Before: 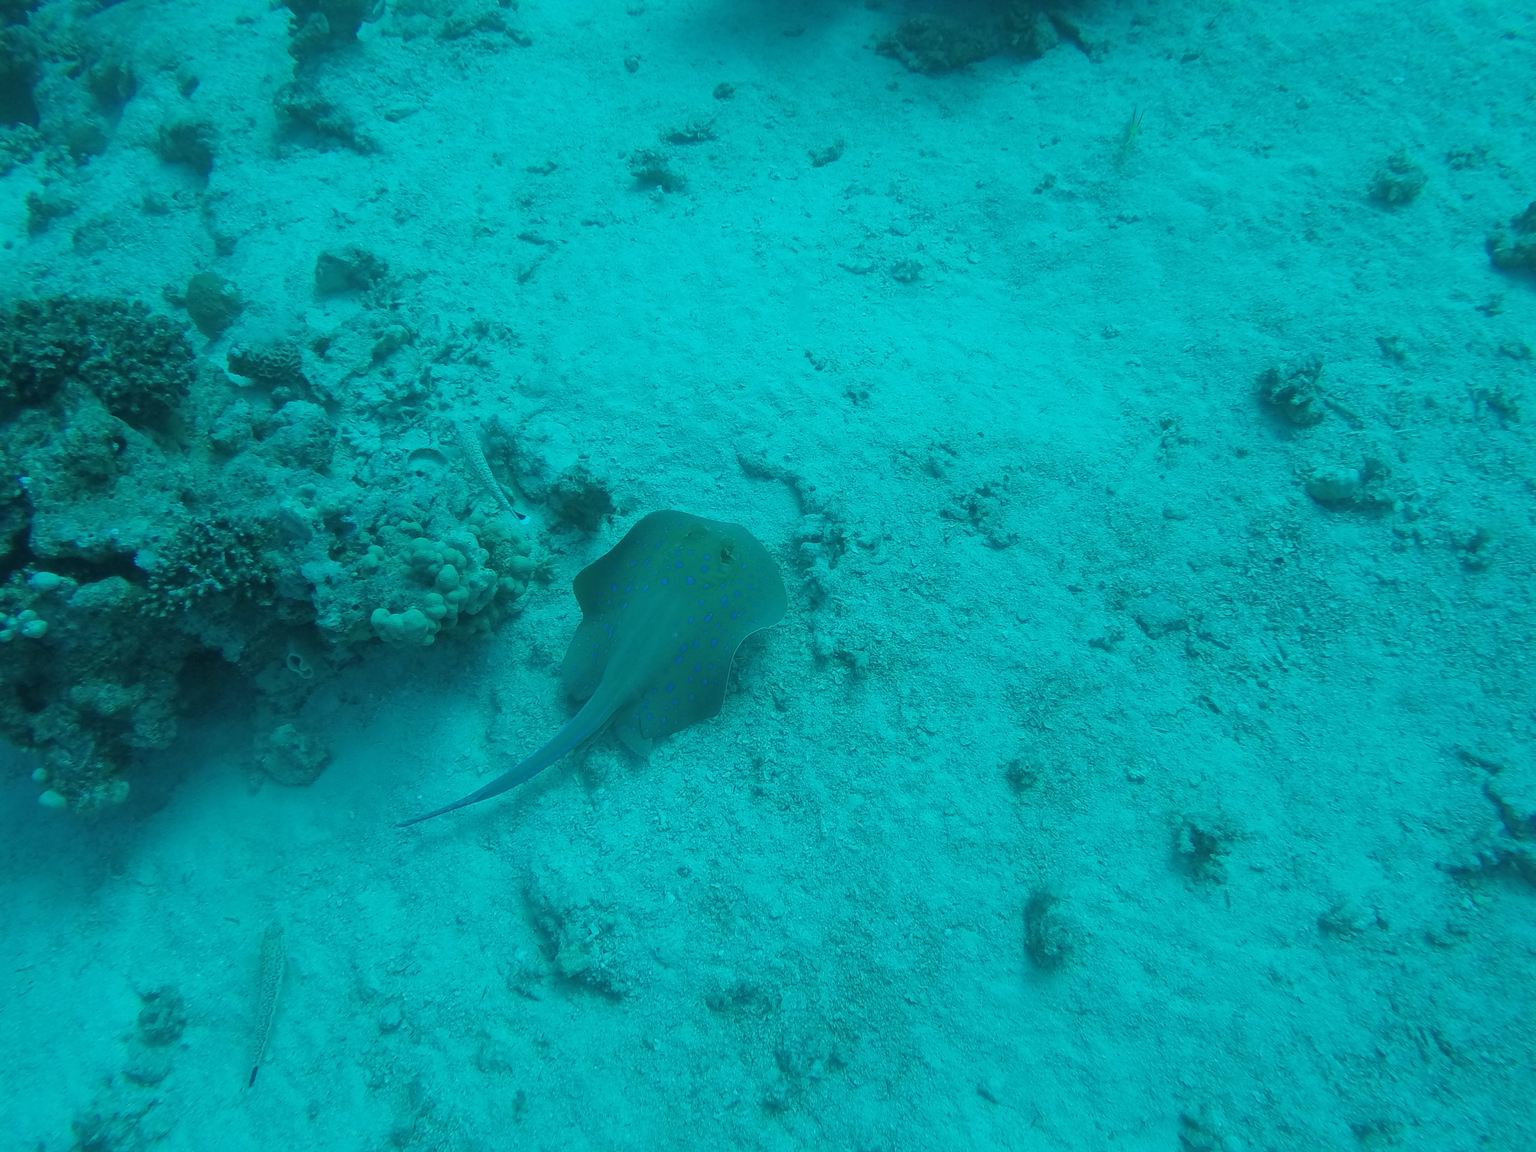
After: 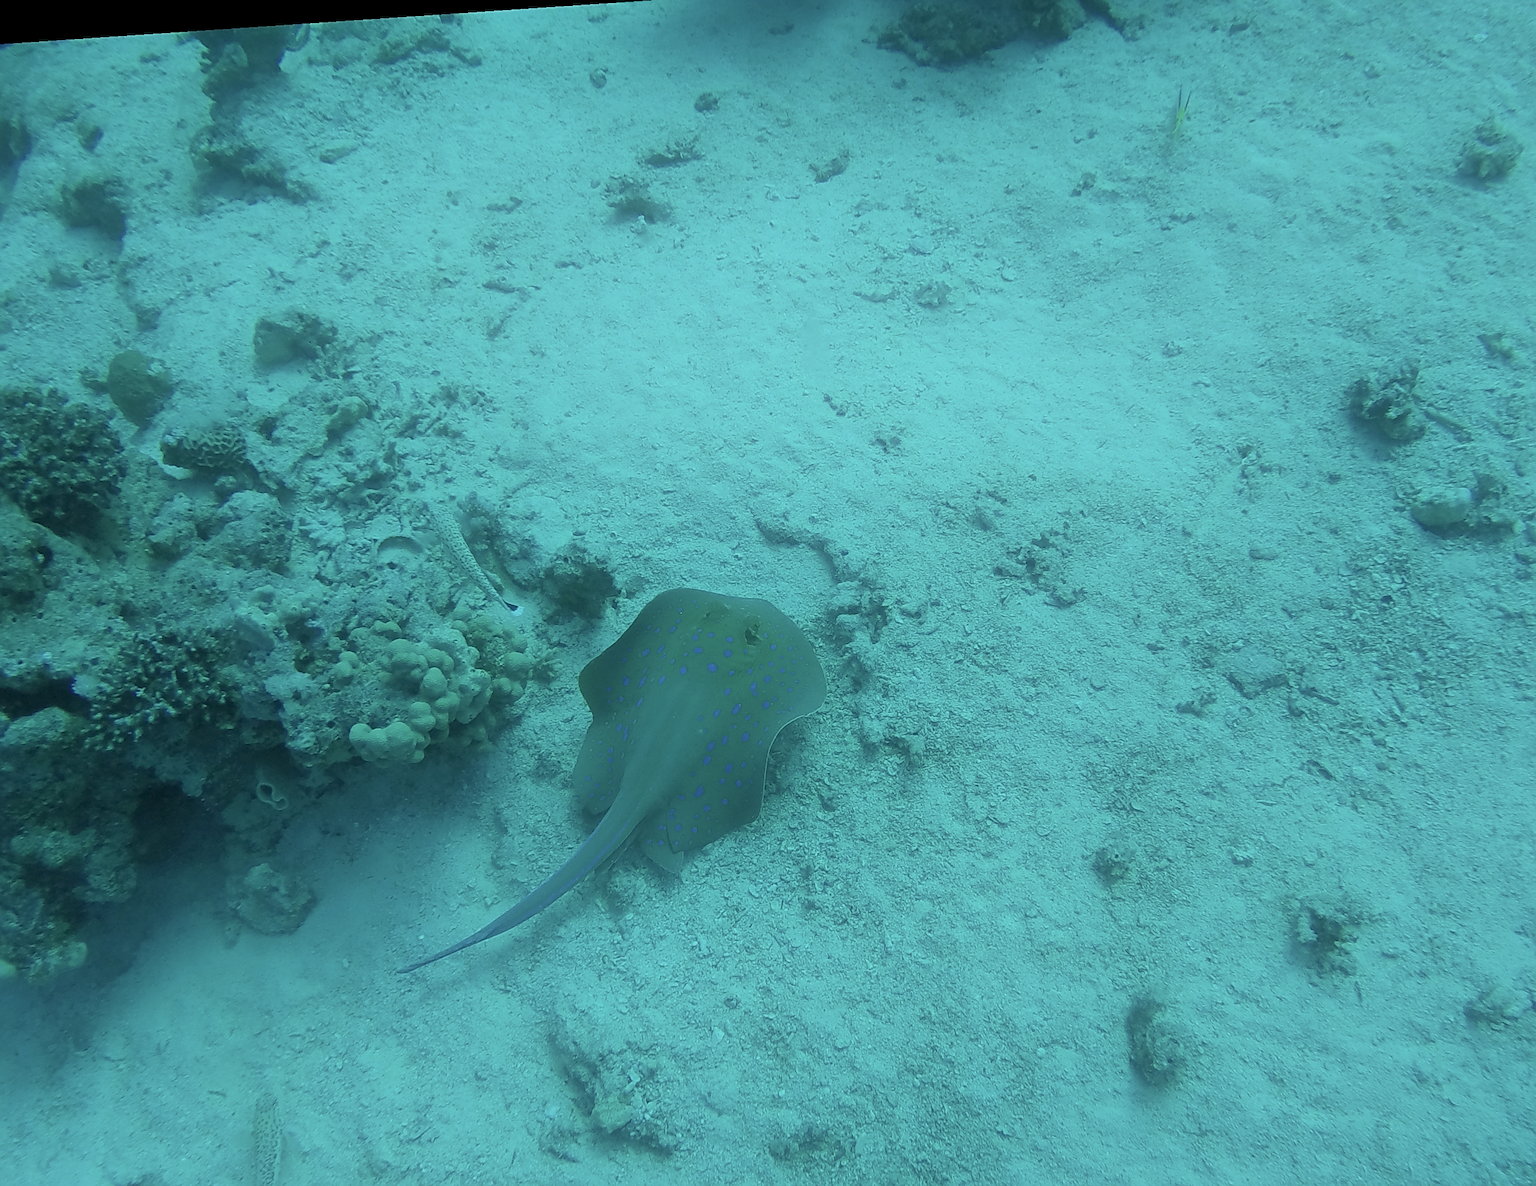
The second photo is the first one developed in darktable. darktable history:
rotate and perspective: rotation -4.2°, shear 0.006, automatic cropping off
tone curve: color space Lab, linked channels, preserve colors none
sharpen: on, module defaults
shadows and highlights: shadows -23.08, highlights 46.15, soften with gaussian
crop and rotate: left 7.196%, top 4.574%, right 10.605%, bottom 13.178%
color correction: highlights a* 14.52, highlights b* 4.84
